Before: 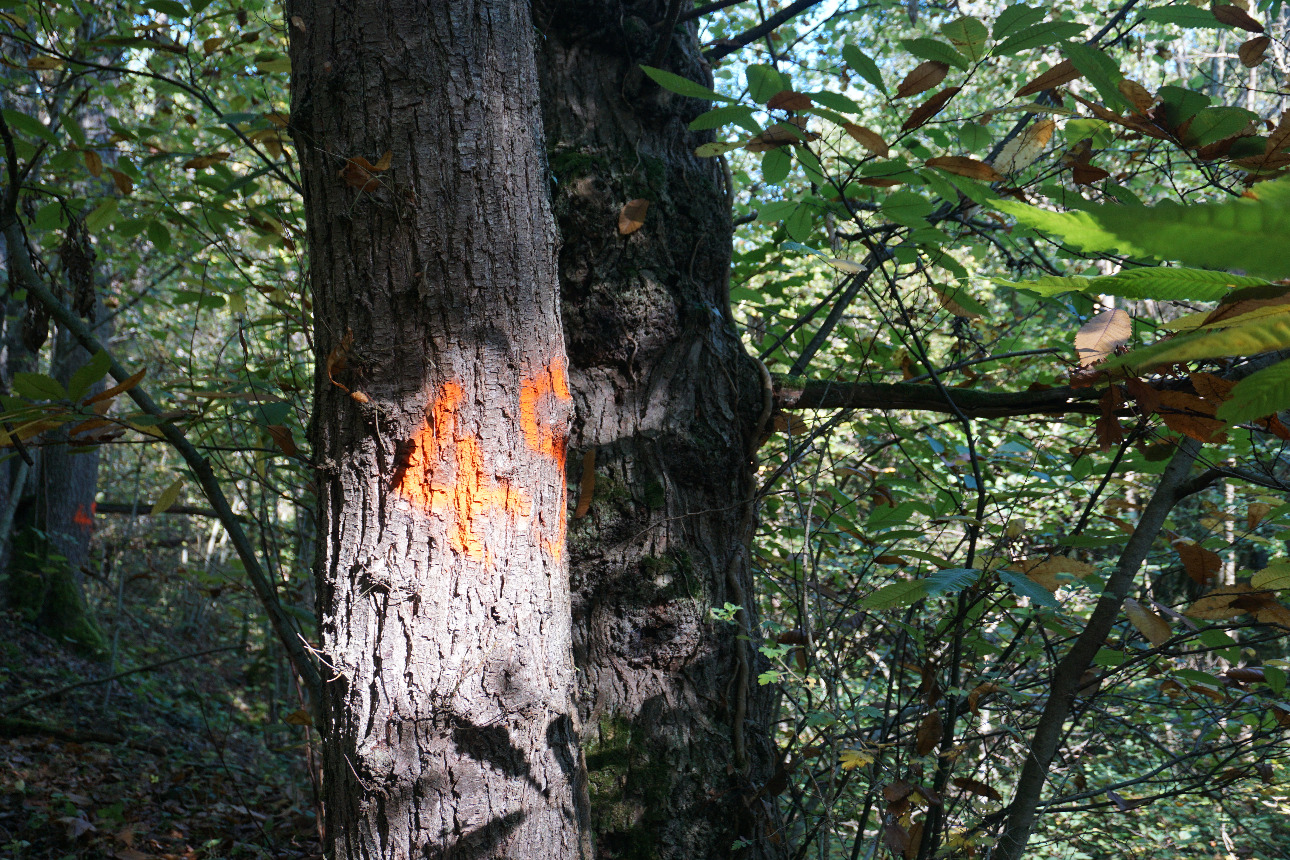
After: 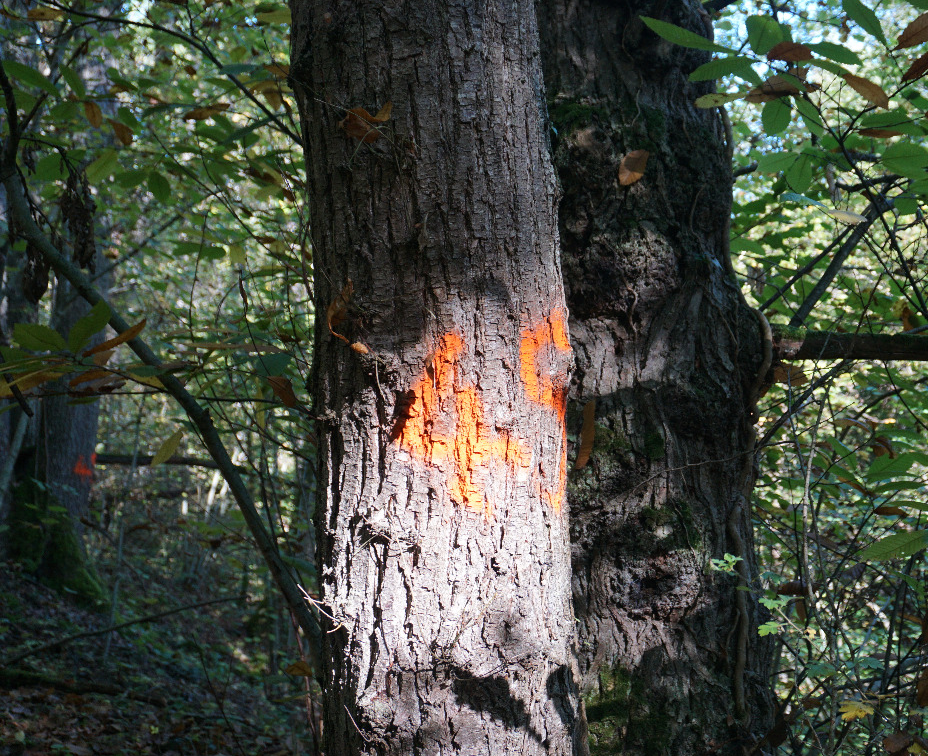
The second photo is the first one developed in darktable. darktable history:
crop: top 5.803%, right 27.864%, bottom 5.804%
color balance rgb: global vibrance 0.5%
